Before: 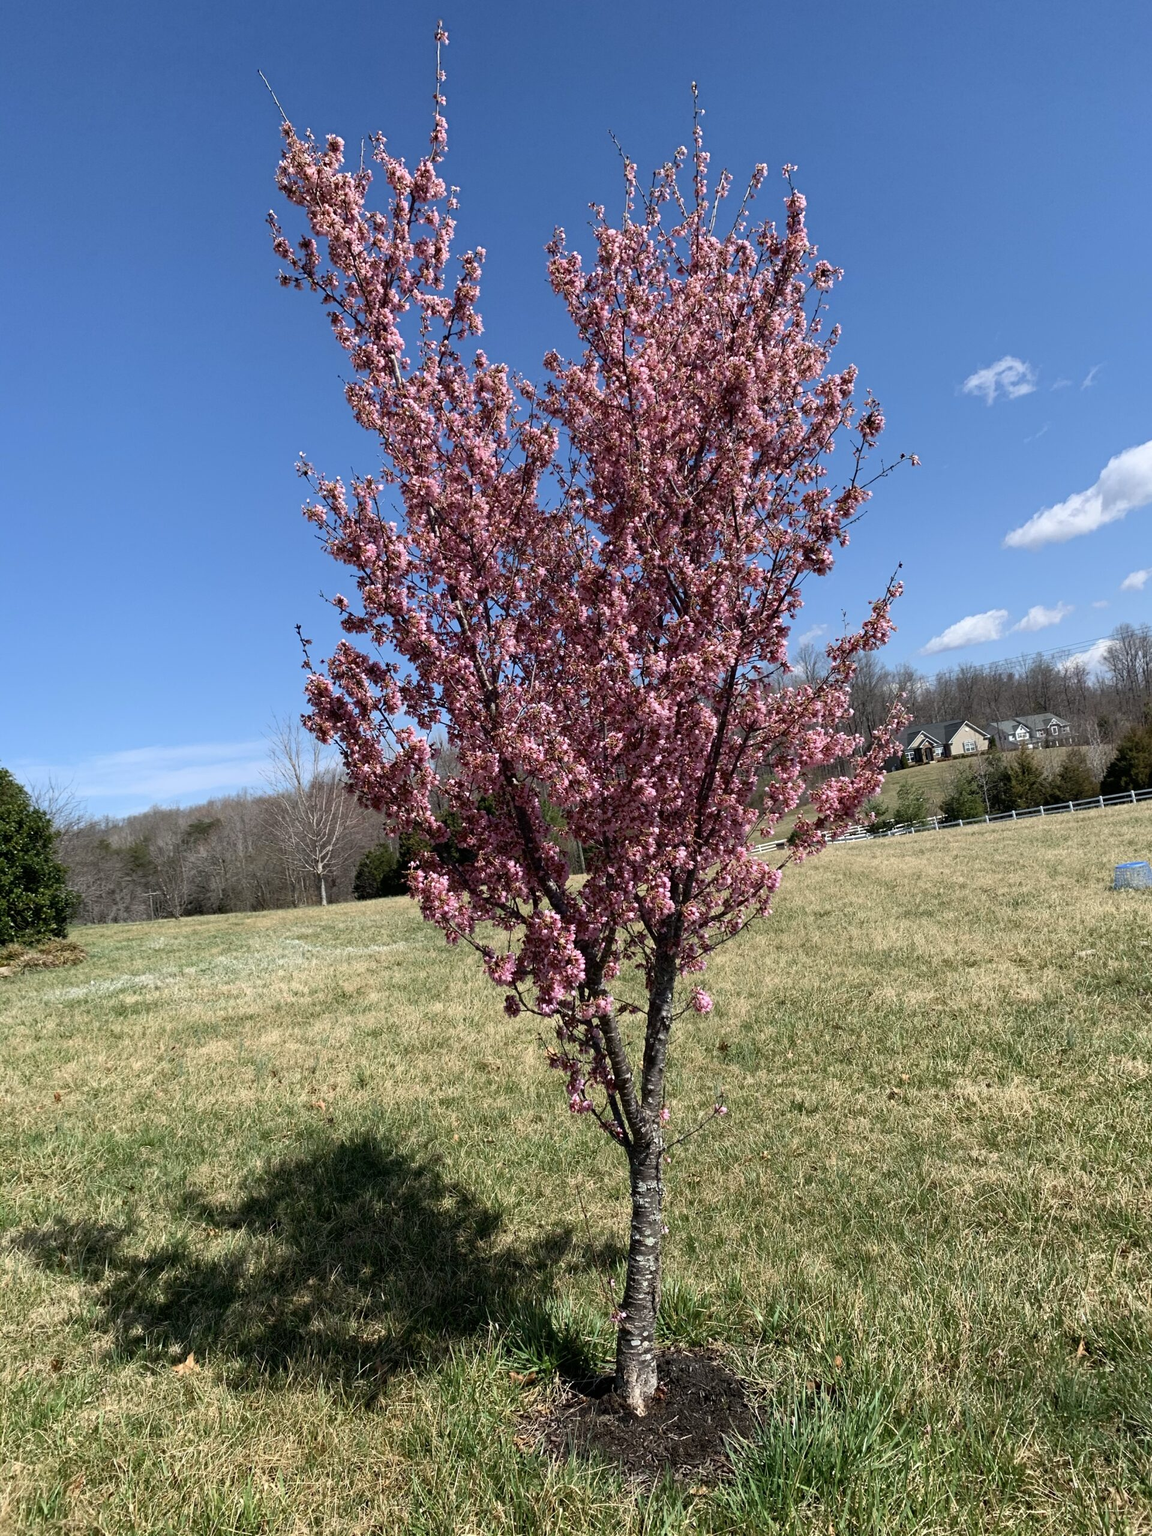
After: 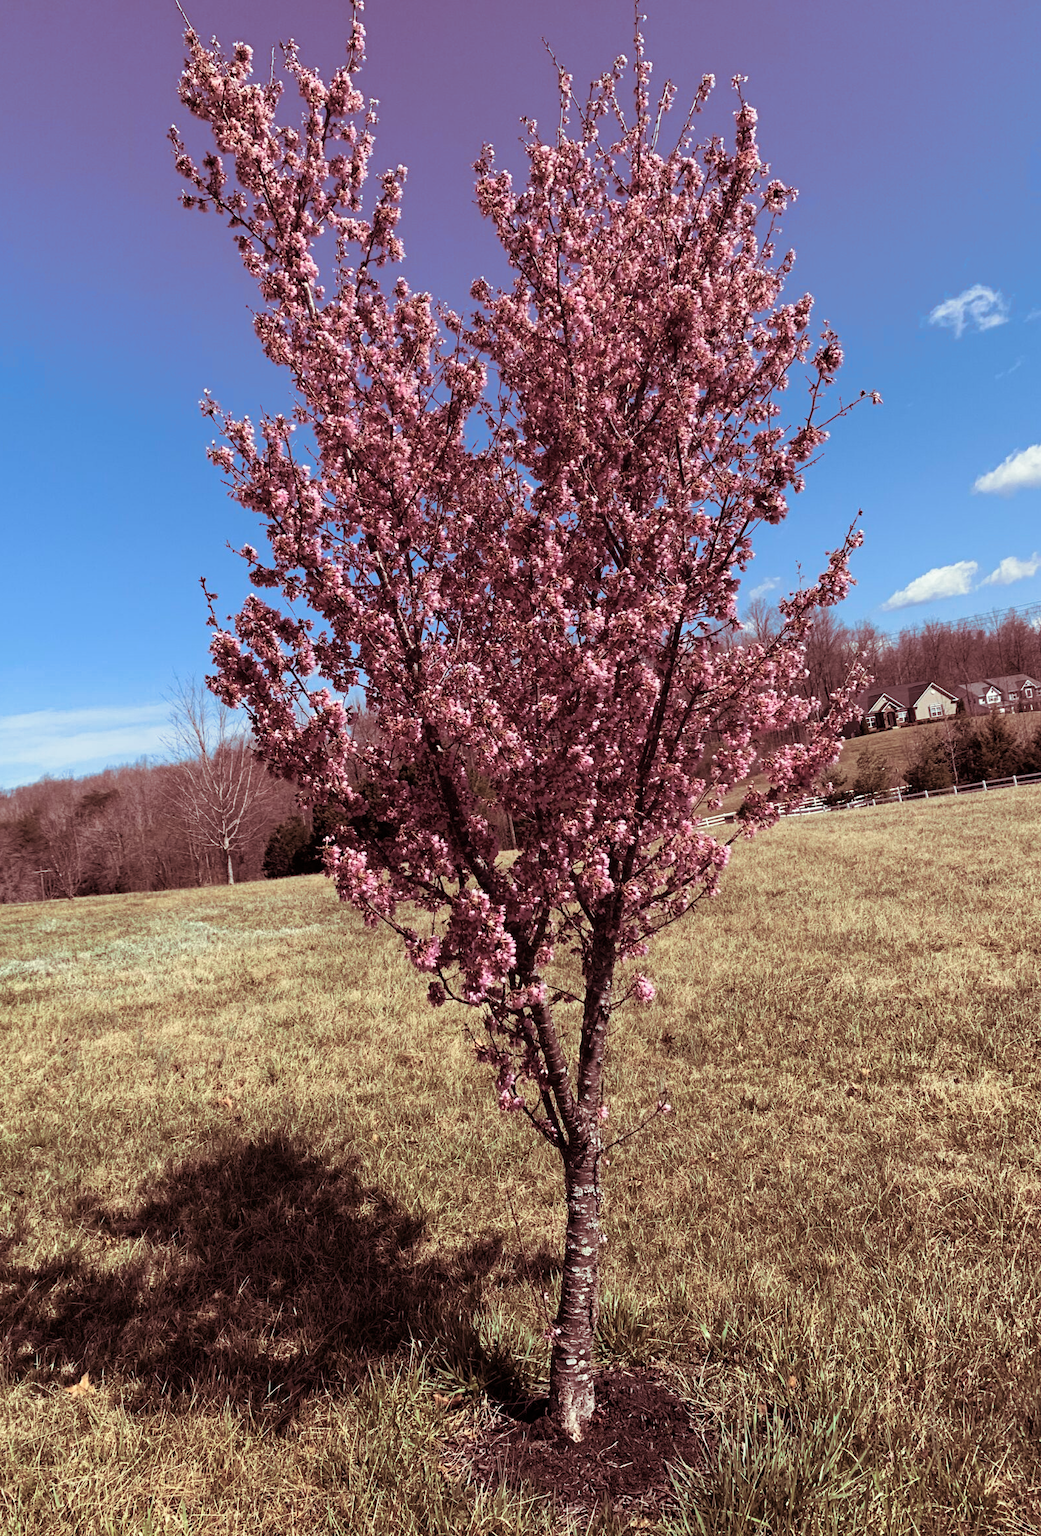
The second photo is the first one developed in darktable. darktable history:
crop: left 9.807%, top 6.259%, right 7.334%, bottom 2.177%
split-toning: compress 20%
